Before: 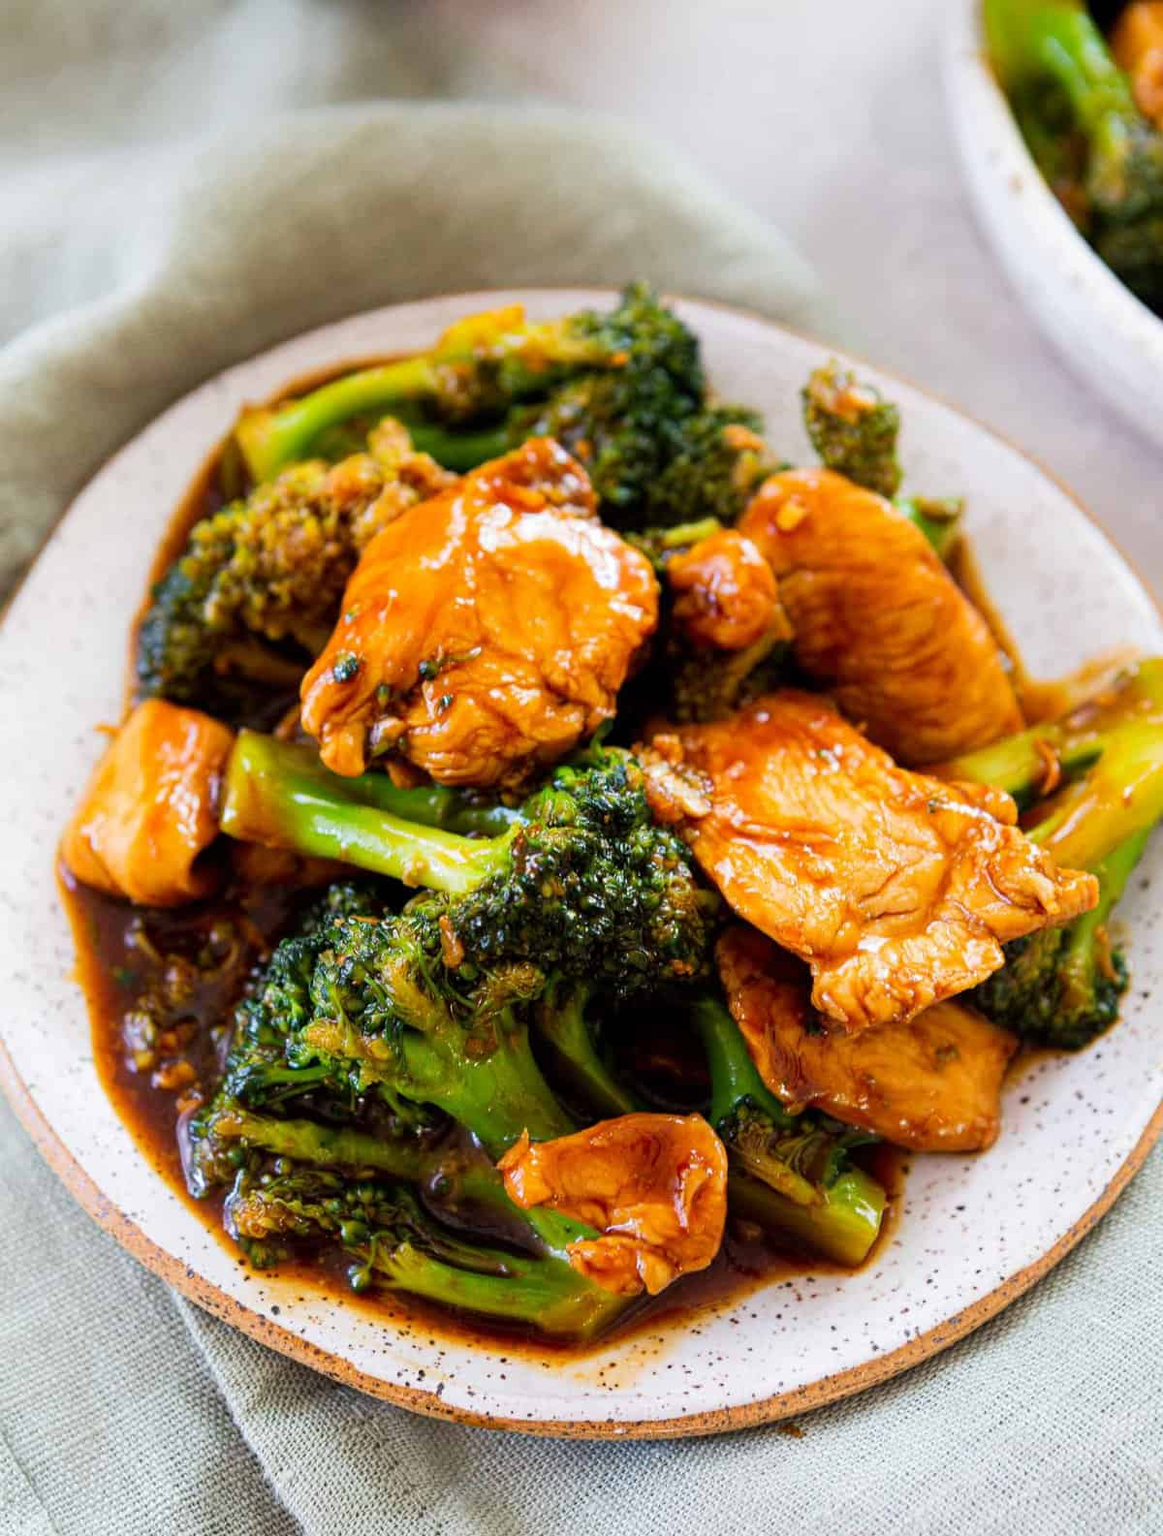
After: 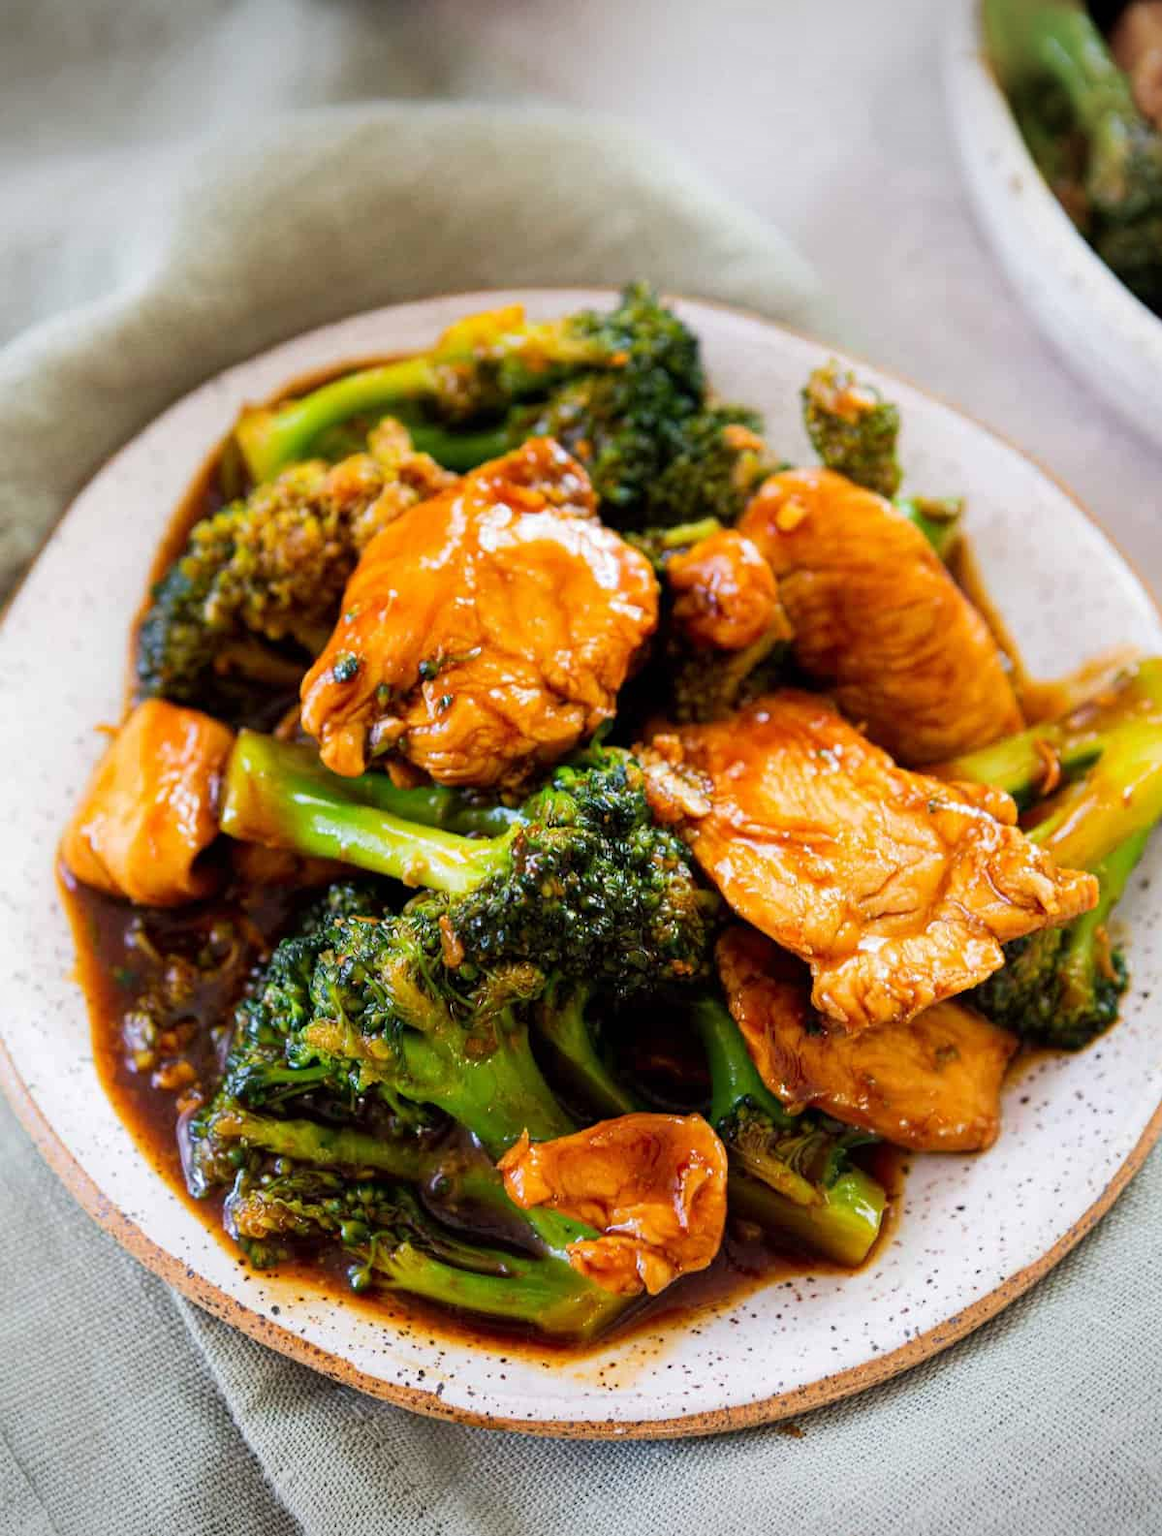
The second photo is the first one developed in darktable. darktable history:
vignetting: fall-off radius 61.06%, brightness -0.575
